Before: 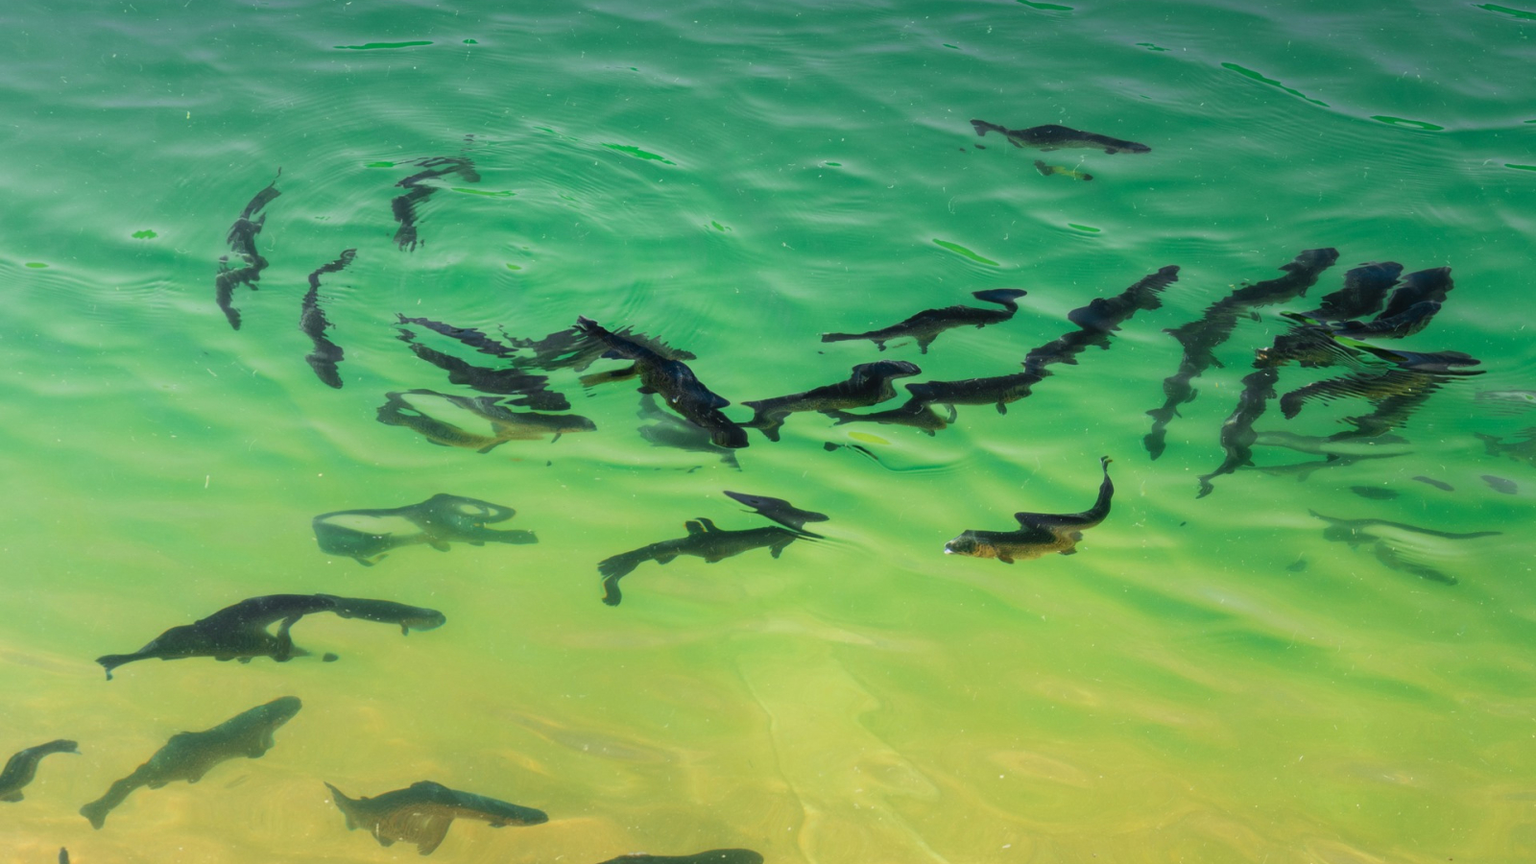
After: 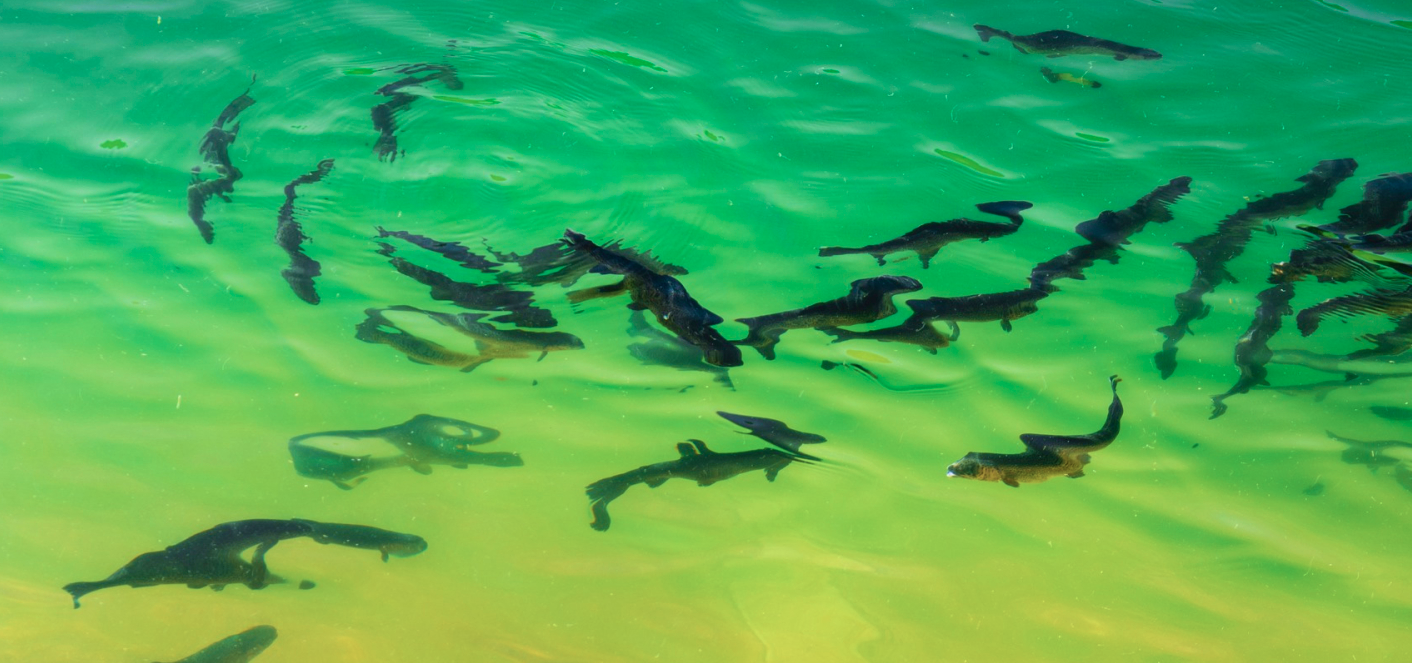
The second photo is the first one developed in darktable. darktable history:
exposure: exposure 0.029 EV, compensate highlight preservation false
velvia: strength 55.46%
crop and rotate: left 2.329%, top 11.115%, right 9.386%, bottom 15.17%
